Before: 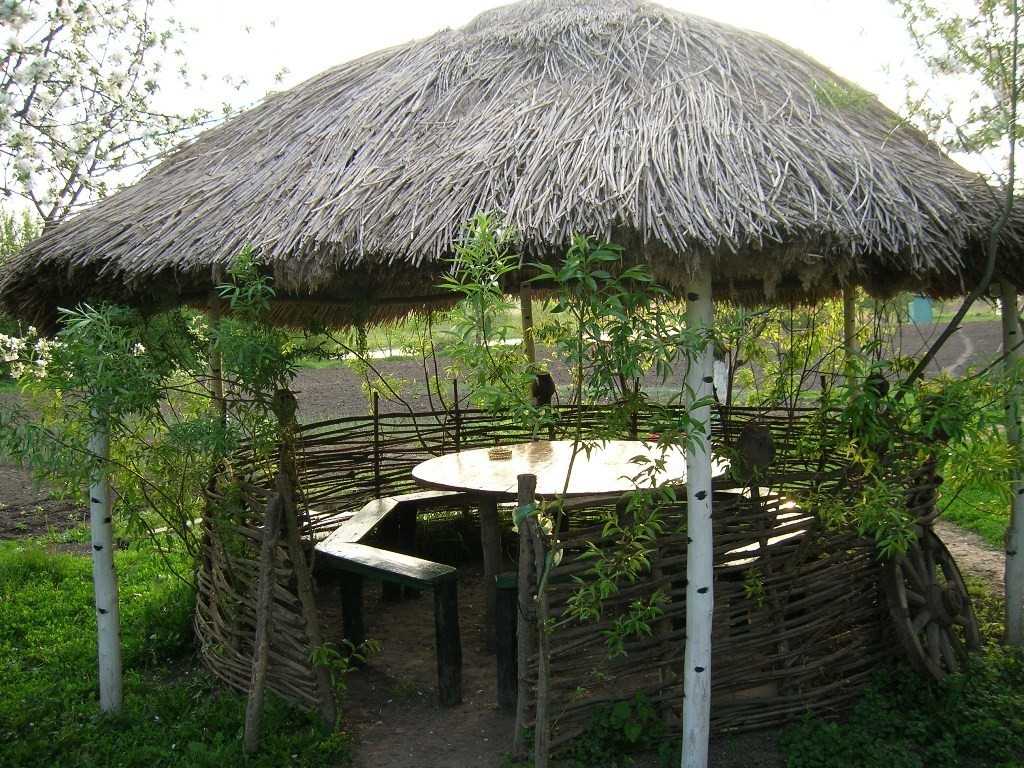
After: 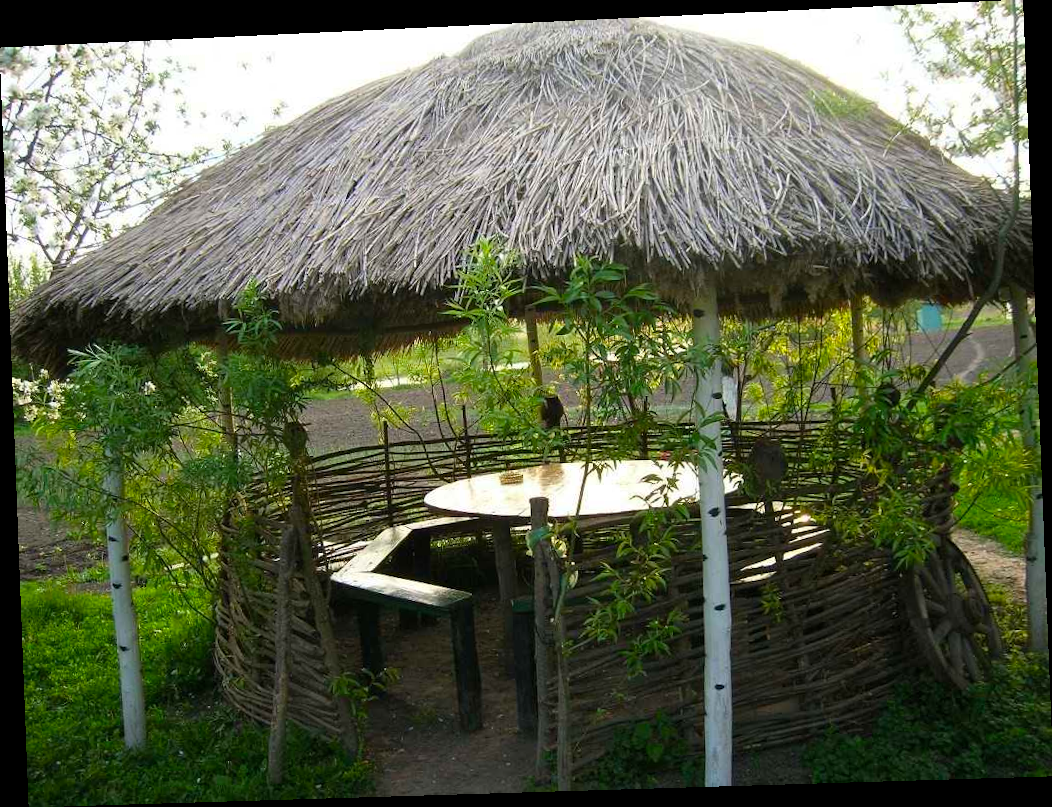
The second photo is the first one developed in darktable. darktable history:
rotate and perspective: rotation -2.22°, lens shift (horizontal) -0.022, automatic cropping off
color balance rgb: perceptual saturation grading › global saturation 20%, global vibrance 20%
